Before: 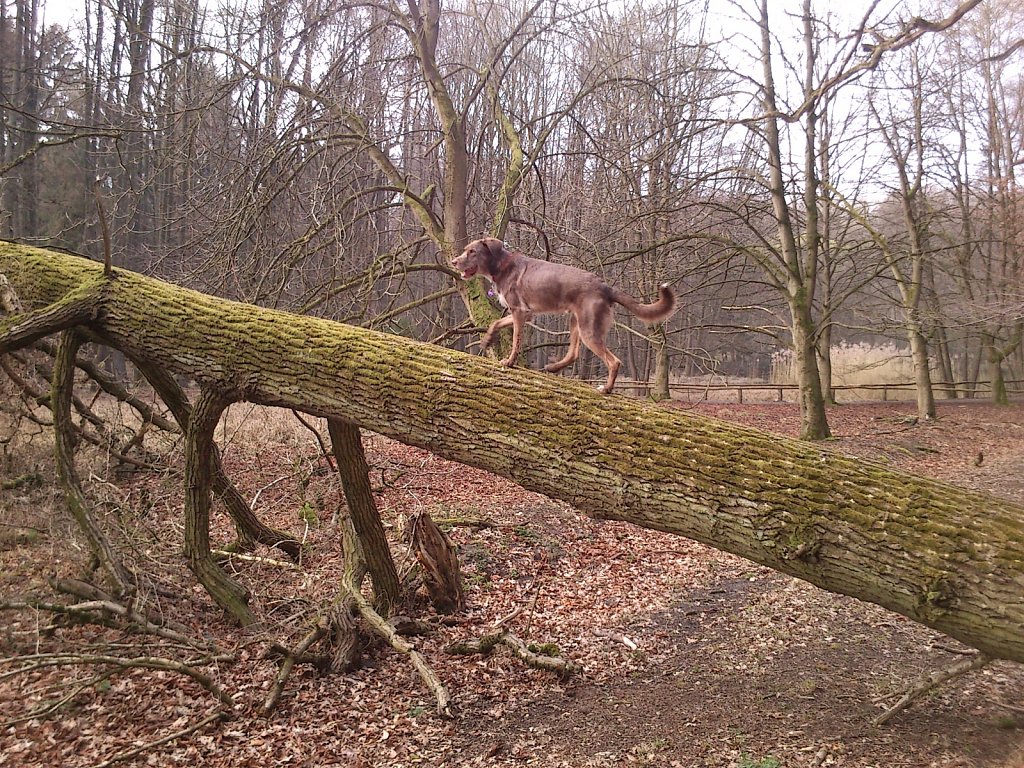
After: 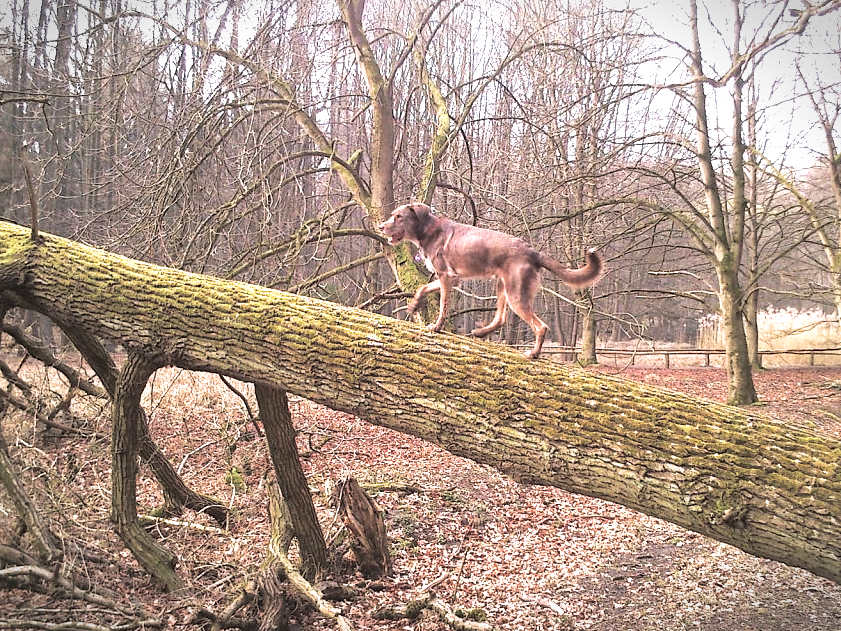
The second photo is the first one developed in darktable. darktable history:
crop and rotate: left 7.196%, top 4.574%, right 10.605%, bottom 13.178%
exposure: black level correction 0, exposure 1.1 EV, compensate exposure bias true, compensate highlight preservation false
vignetting: fall-off start 100%, brightness -0.406, saturation -0.3, width/height ratio 1.324, dithering 8-bit output, unbound false
split-toning: shadows › hue 36°, shadows › saturation 0.05, highlights › hue 10.8°, highlights › saturation 0.15, compress 40%
haze removal: compatibility mode true, adaptive false
